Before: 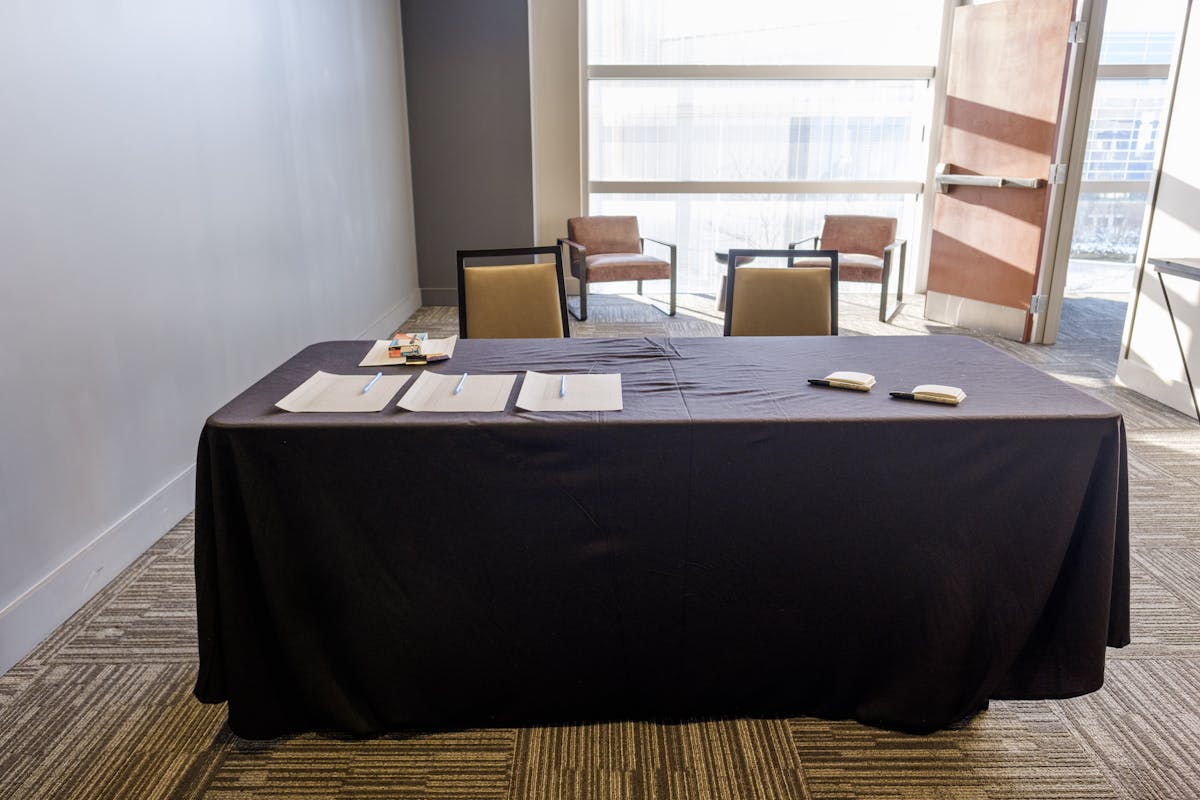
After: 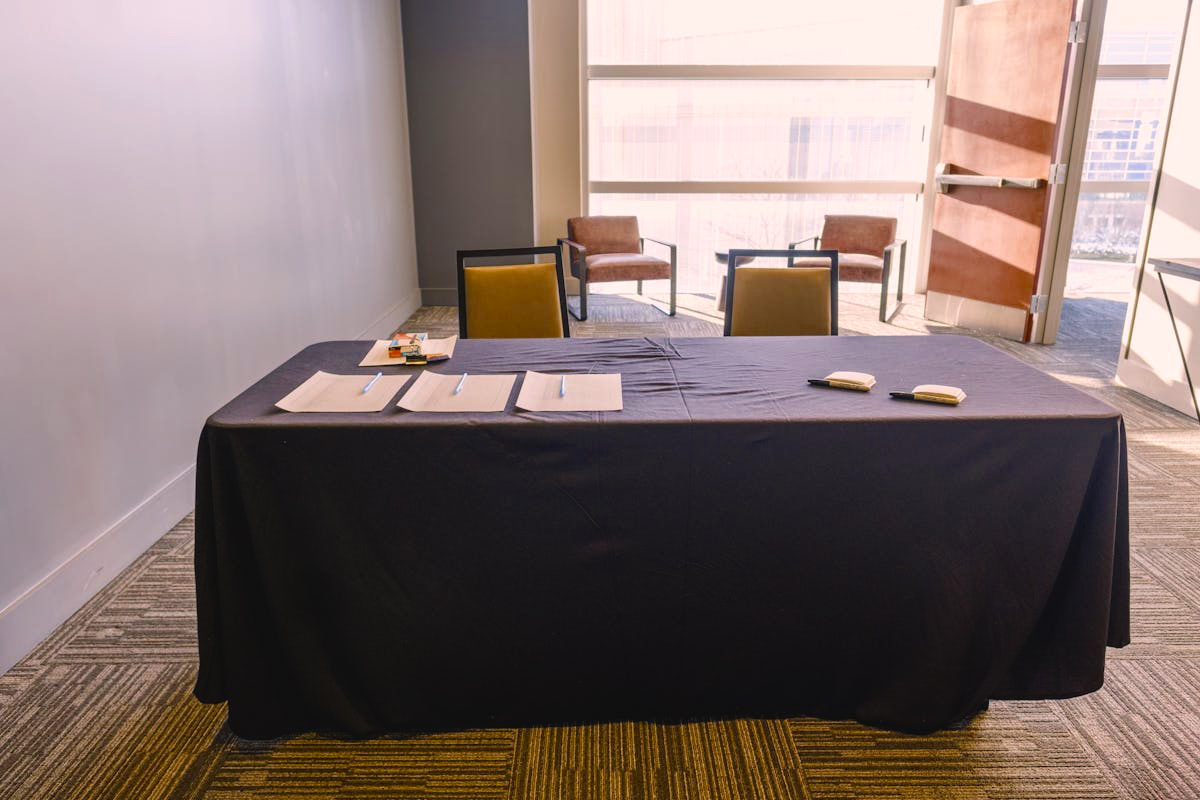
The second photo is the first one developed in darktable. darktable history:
color balance rgb: highlights gain › chroma 2.419%, highlights gain › hue 35.52°, global offset › luminance 0.47%, perceptual saturation grading › global saturation 30.14%, global vibrance 1.09%, saturation formula JzAzBz (2021)
